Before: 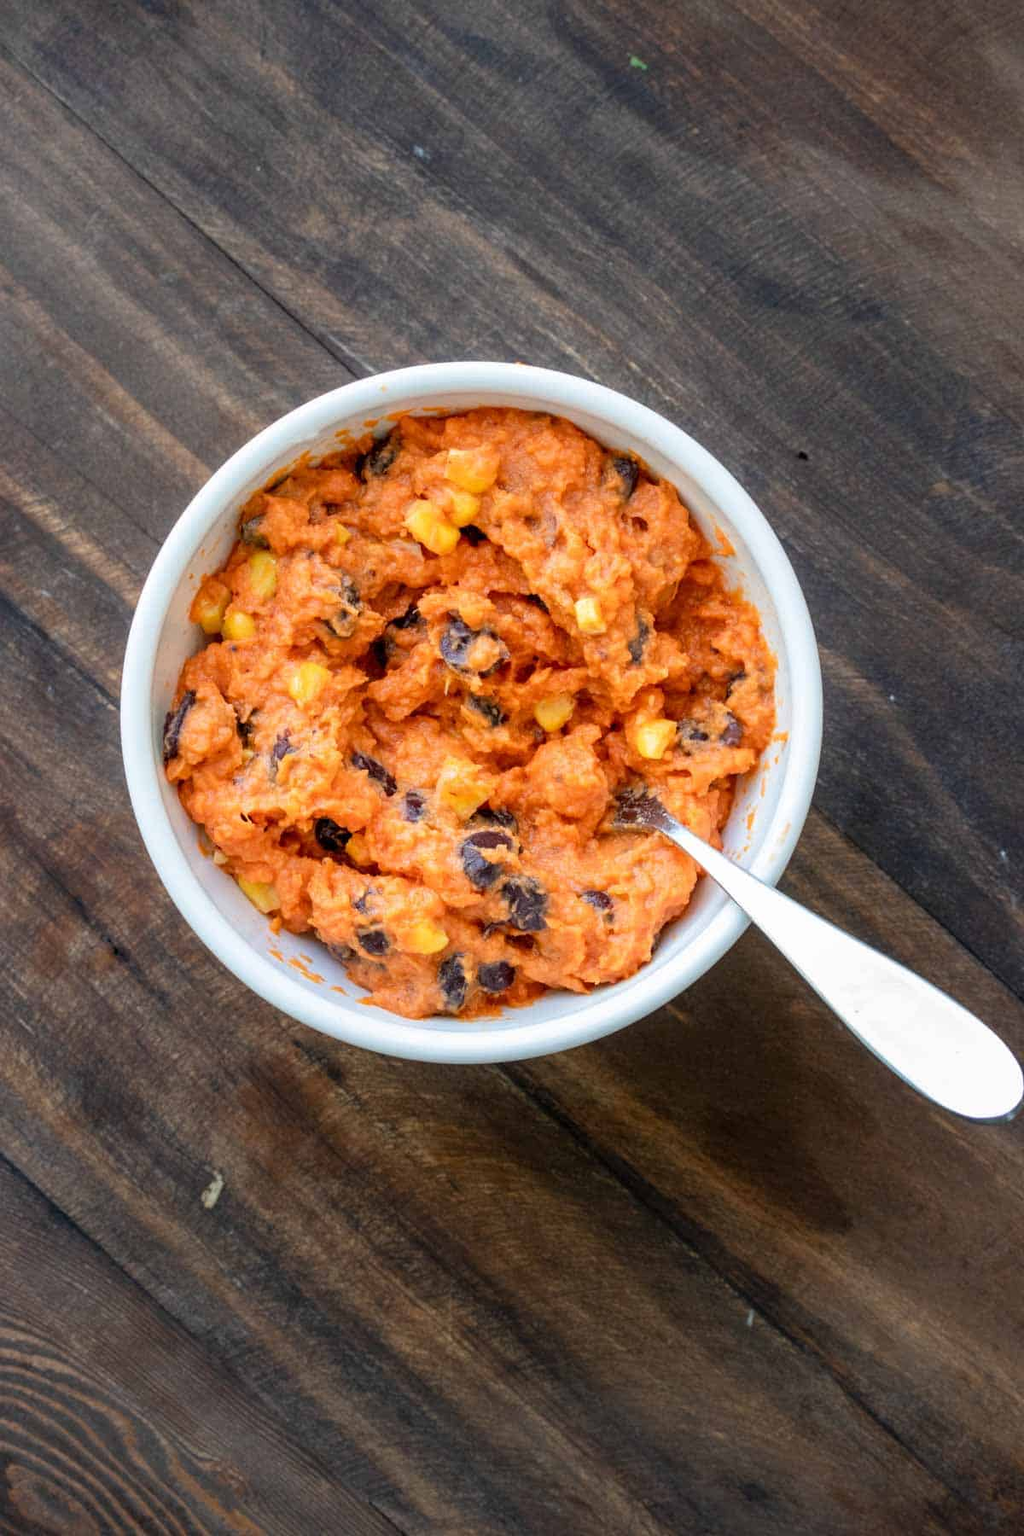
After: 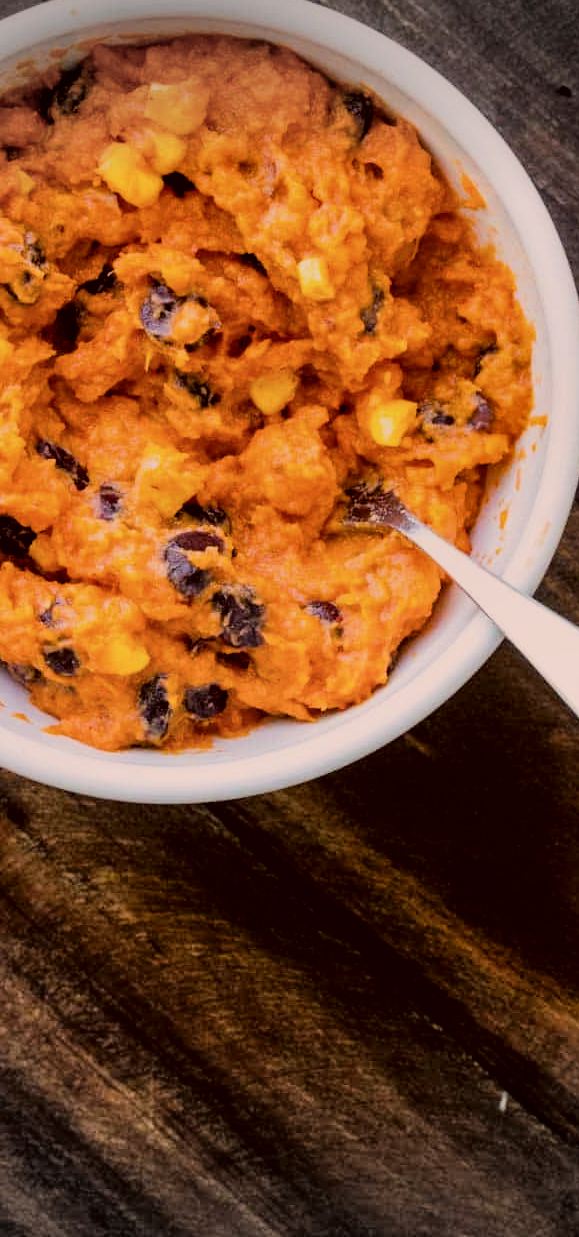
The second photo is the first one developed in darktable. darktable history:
filmic rgb: black relative exposure -5.05 EV, white relative exposure 3.95 EV, hardness 2.89, contrast 1.297, highlights saturation mix -30.9%
crop: left 31.409%, top 24.646%, right 20.272%, bottom 6.621%
color balance rgb: shadows lift › hue 86.36°, highlights gain › chroma 0.141%, highlights gain › hue 329.92°, linear chroma grading › global chroma 14.833%, perceptual saturation grading › global saturation 30.196%
vignetting: fall-off start 89.42%, fall-off radius 43.68%, width/height ratio 1.166, unbound false
color correction: highlights a* 10.19, highlights b* 9.79, shadows a* 8.36, shadows b* 8.3, saturation 0.778
shadows and highlights: white point adjustment -3.64, highlights -63.4, soften with gaussian
